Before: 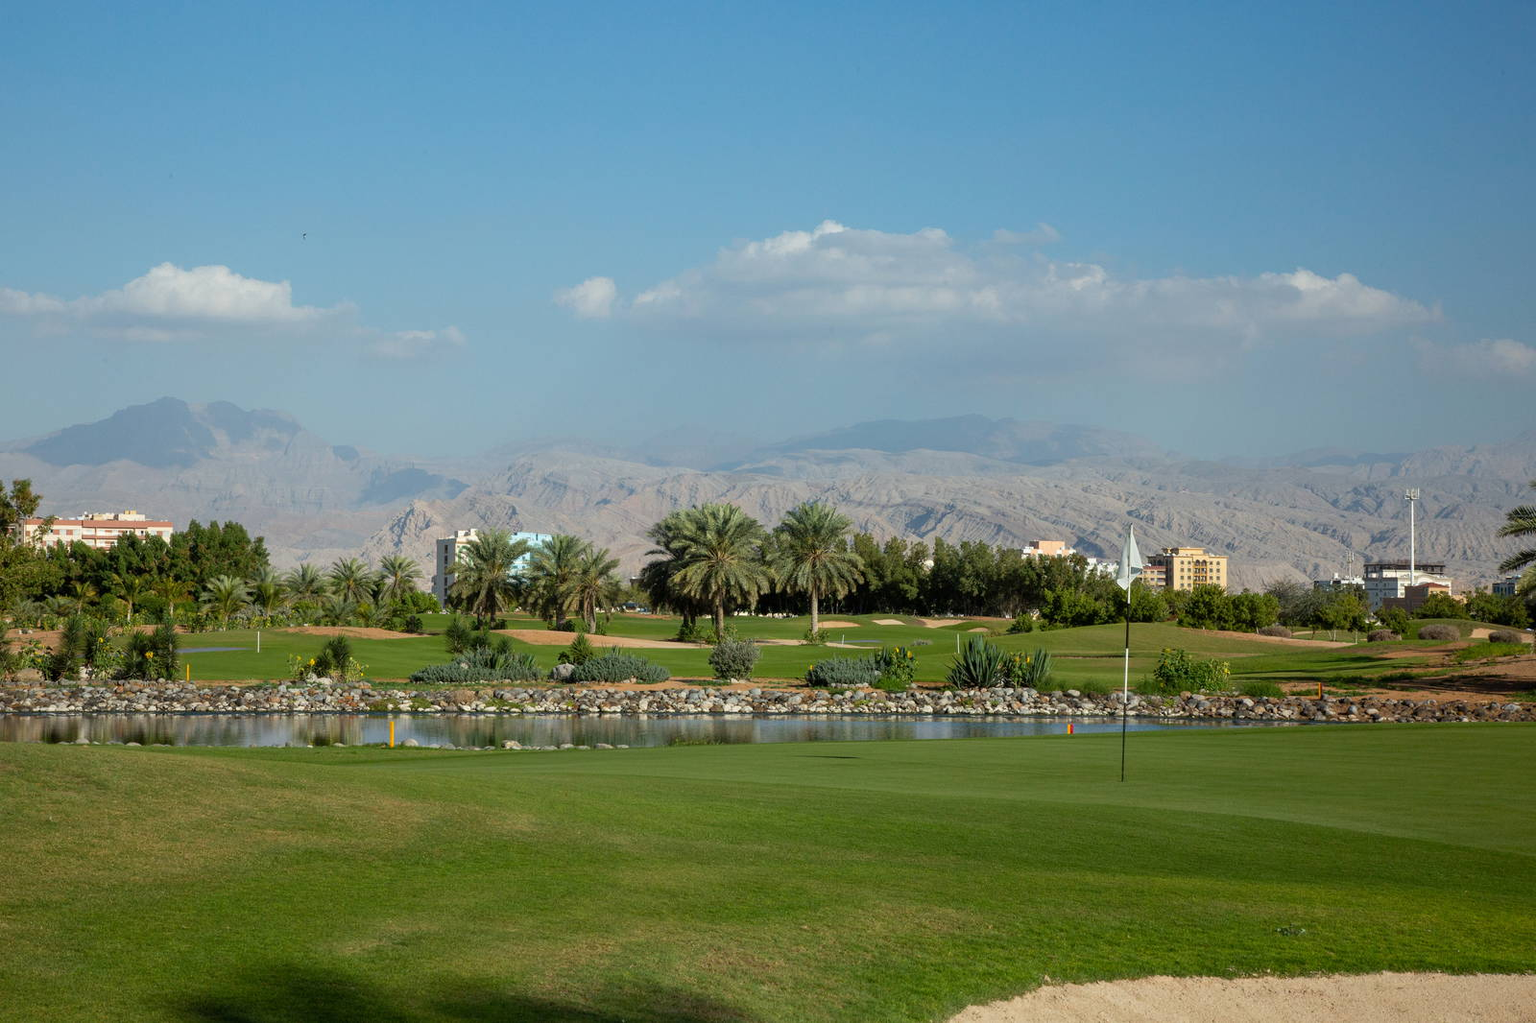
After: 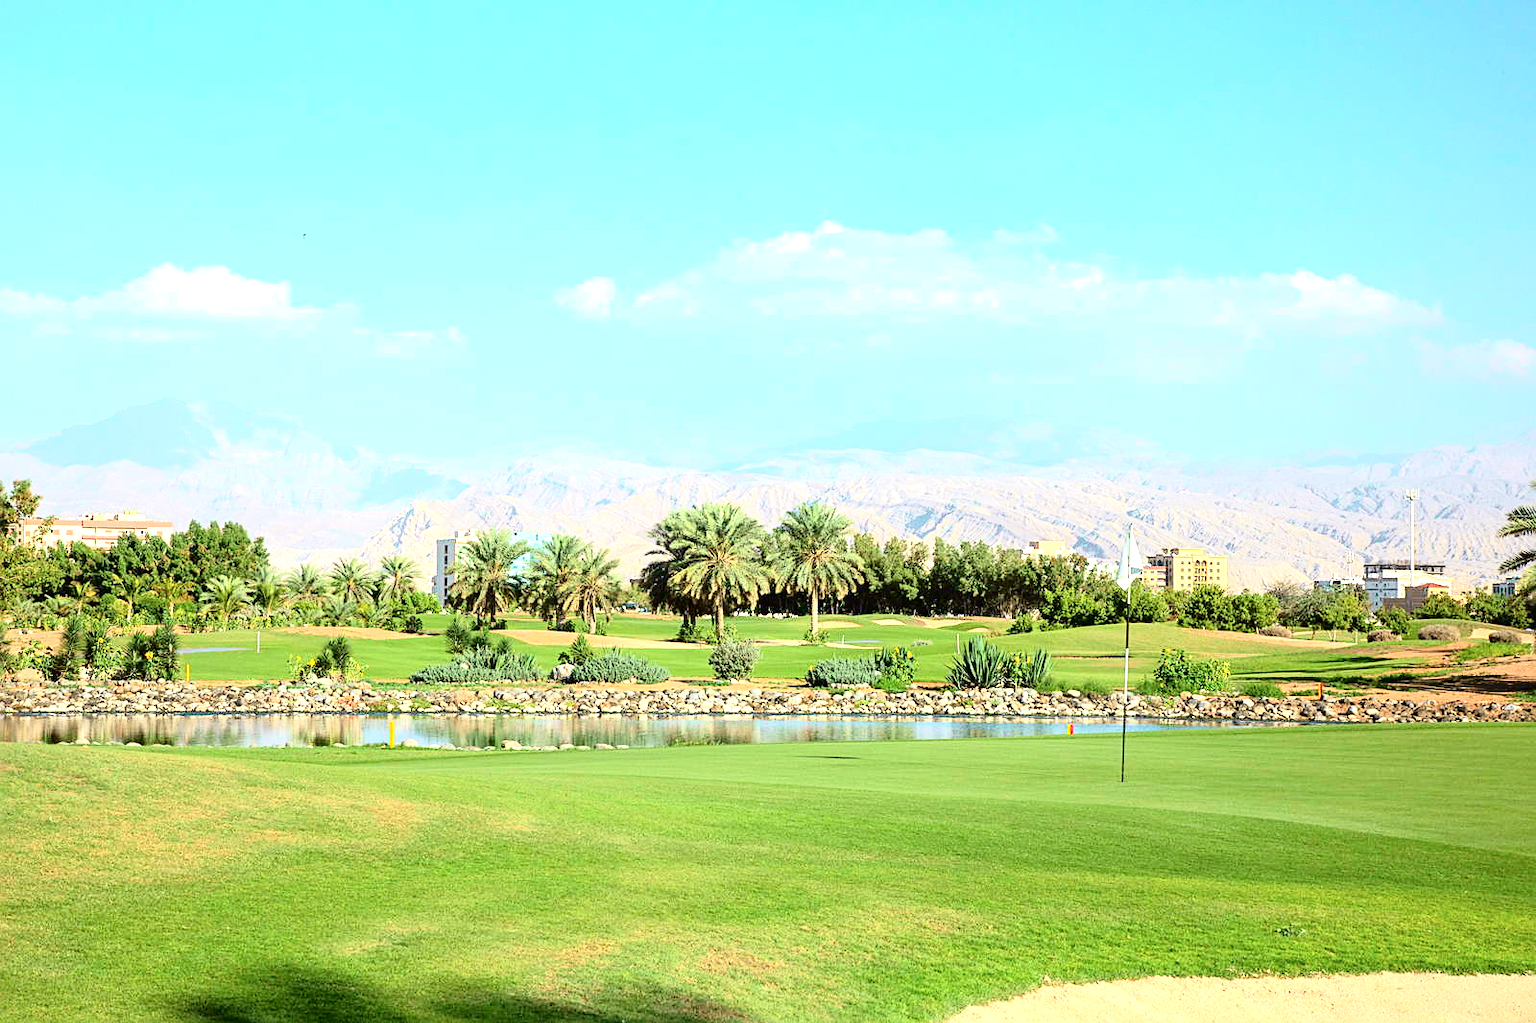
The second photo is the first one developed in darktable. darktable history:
tone curve: curves: ch0 [(0, 0.011) (0.053, 0.026) (0.174, 0.115) (0.398, 0.444) (0.673, 0.775) (0.829, 0.906) (0.991, 0.981)]; ch1 [(0, 0) (0.276, 0.206) (0.409, 0.383) (0.473, 0.458) (0.492, 0.501) (0.512, 0.513) (0.54, 0.543) (0.585, 0.617) (0.659, 0.686) (0.78, 0.8) (1, 1)]; ch2 [(0, 0) (0.438, 0.449) (0.473, 0.469) (0.503, 0.5) (0.523, 0.534) (0.562, 0.594) (0.612, 0.635) (0.695, 0.713) (1, 1)], color space Lab, independent channels, preserve colors none
sharpen: on, module defaults
contrast brightness saturation: contrast 0.049, brightness 0.059, saturation 0.011
exposure: black level correction 0, exposure 1.457 EV, compensate exposure bias true, compensate highlight preservation false
